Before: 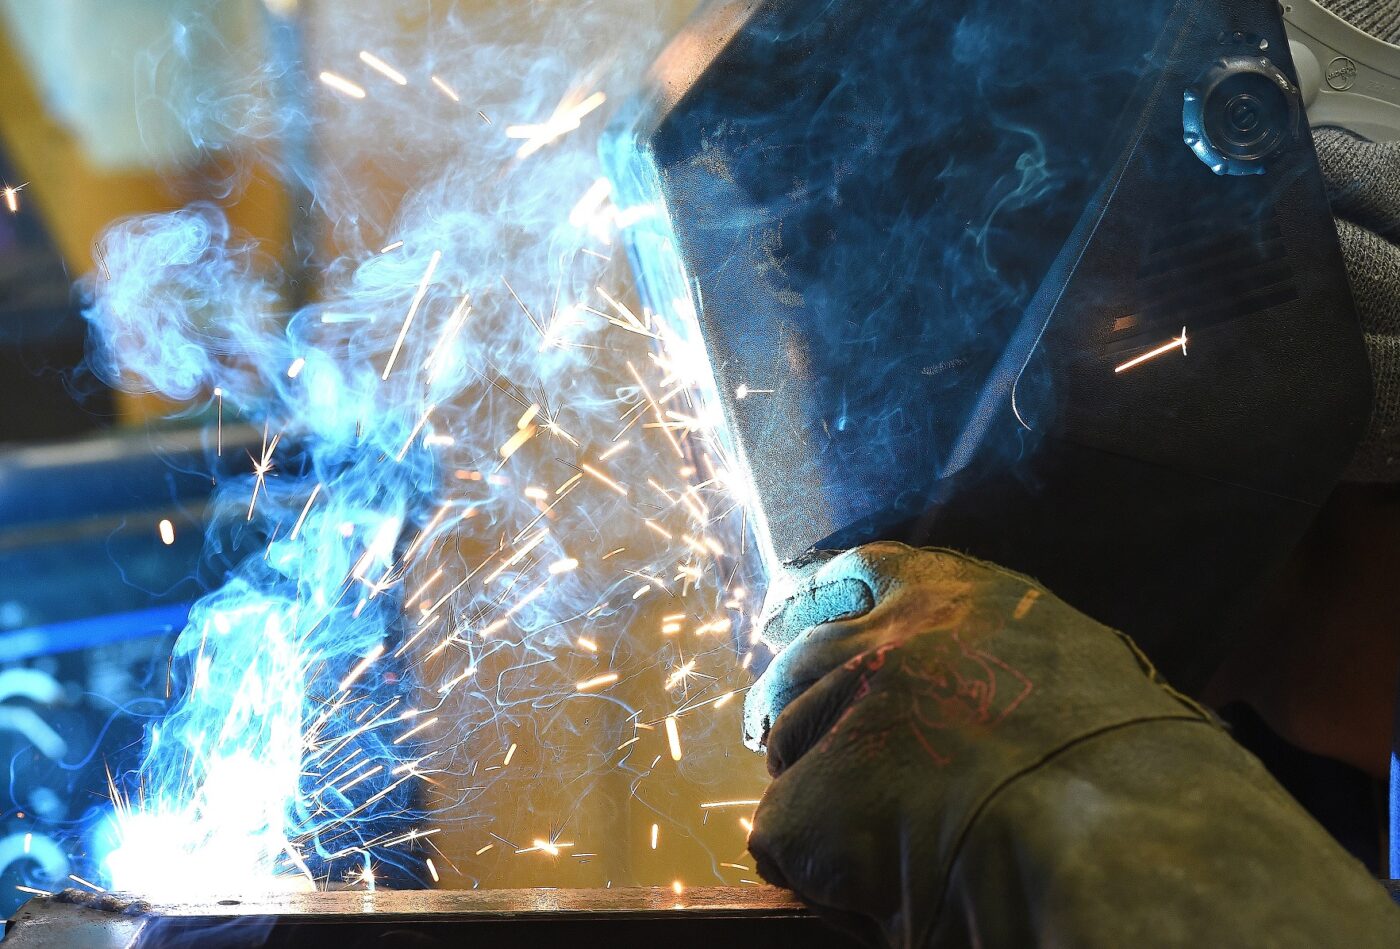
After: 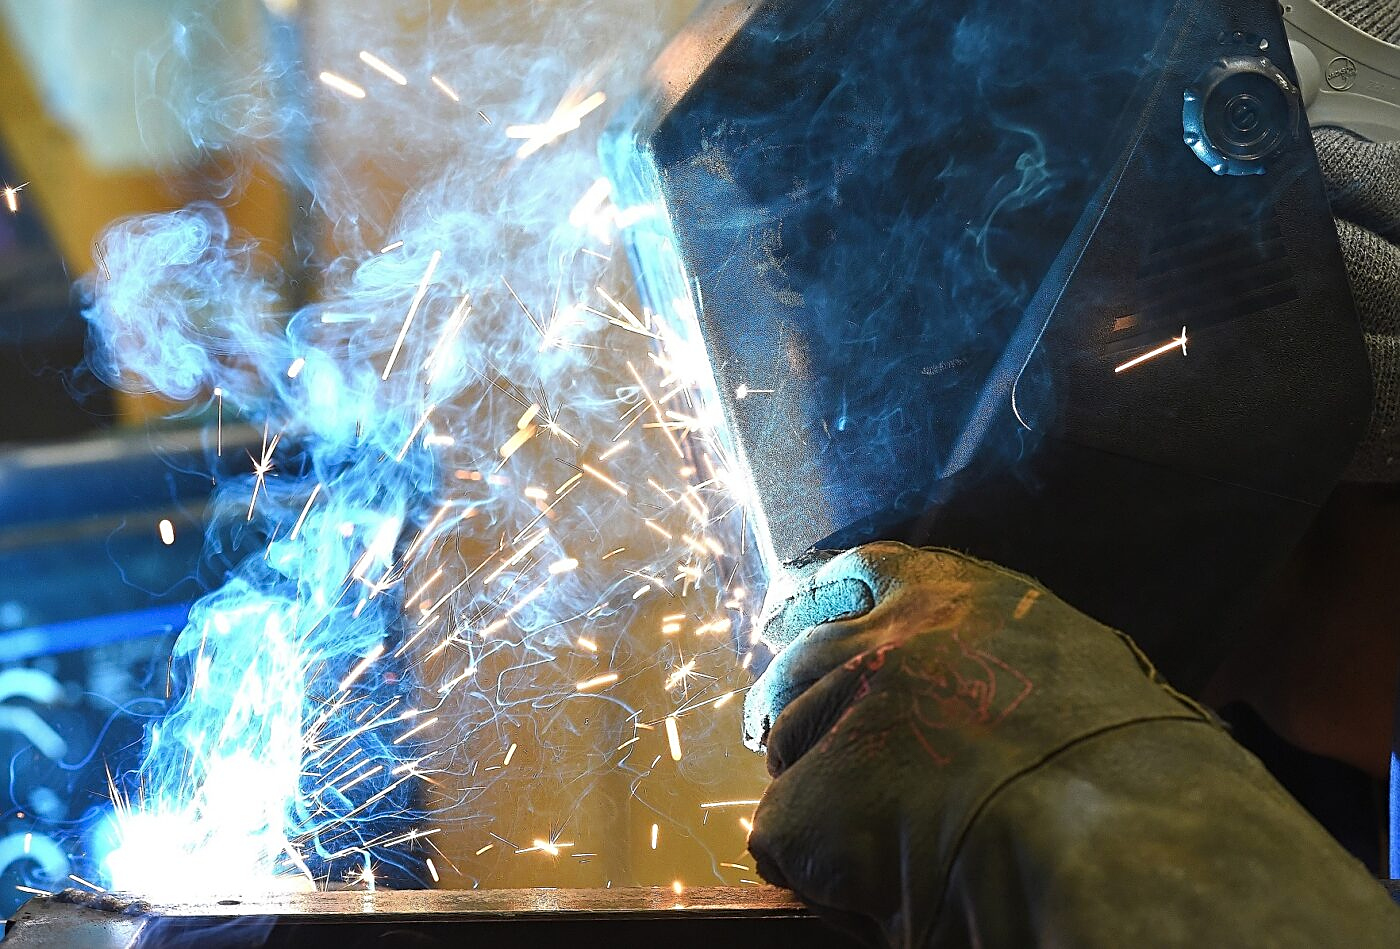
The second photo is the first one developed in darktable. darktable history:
sharpen: on, module defaults
tone curve: curves: ch0 [(0, 0) (0.003, 0.003) (0.011, 0.011) (0.025, 0.025) (0.044, 0.044) (0.069, 0.068) (0.1, 0.098) (0.136, 0.134) (0.177, 0.175) (0.224, 0.221) (0.277, 0.273) (0.335, 0.331) (0.399, 0.394) (0.468, 0.462) (0.543, 0.543) (0.623, 0.623) (0.709, 0.709) (0.801, 0.801) (0.898, 0.898) (1, 1)], preserve colors none
